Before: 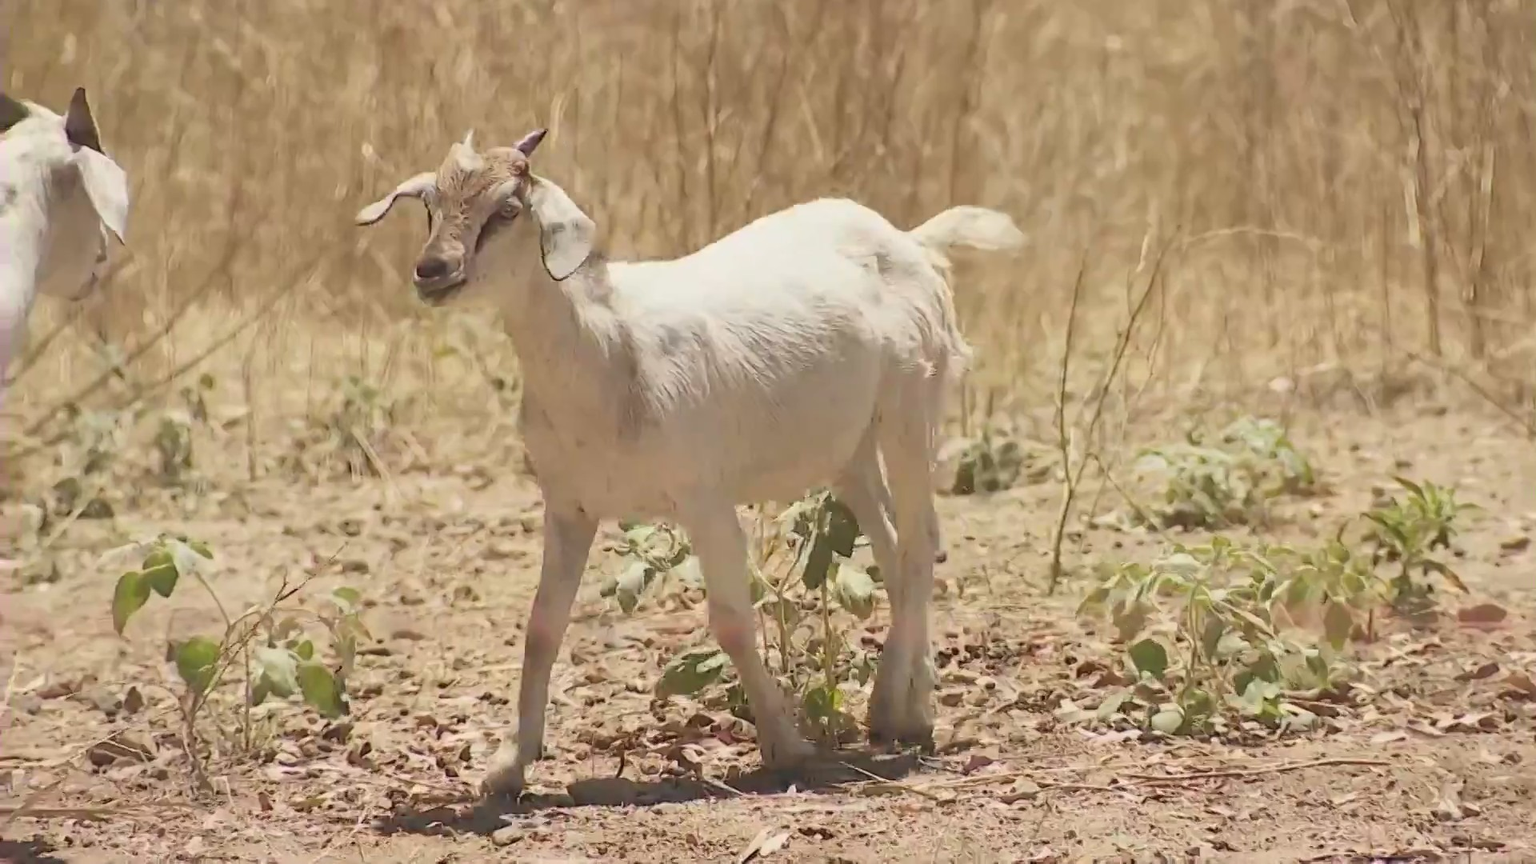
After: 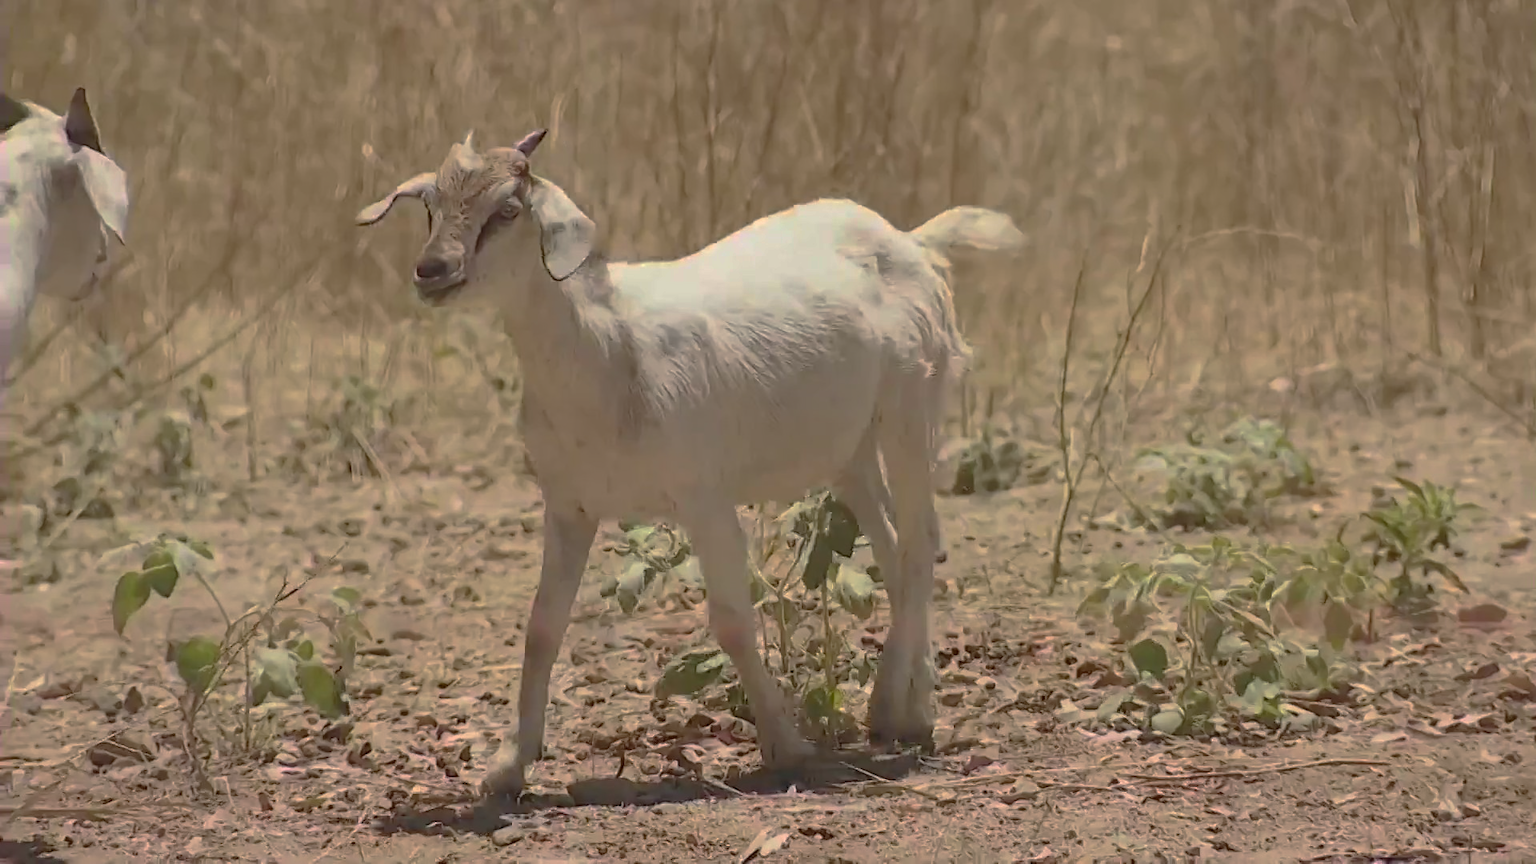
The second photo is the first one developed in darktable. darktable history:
levels: mode automatic, levels [0.052, 0.496, 0.908]
base curve: curves: ch0 [(0, 0) (0.841, 0.609) (1, 1)], preserve colors none
